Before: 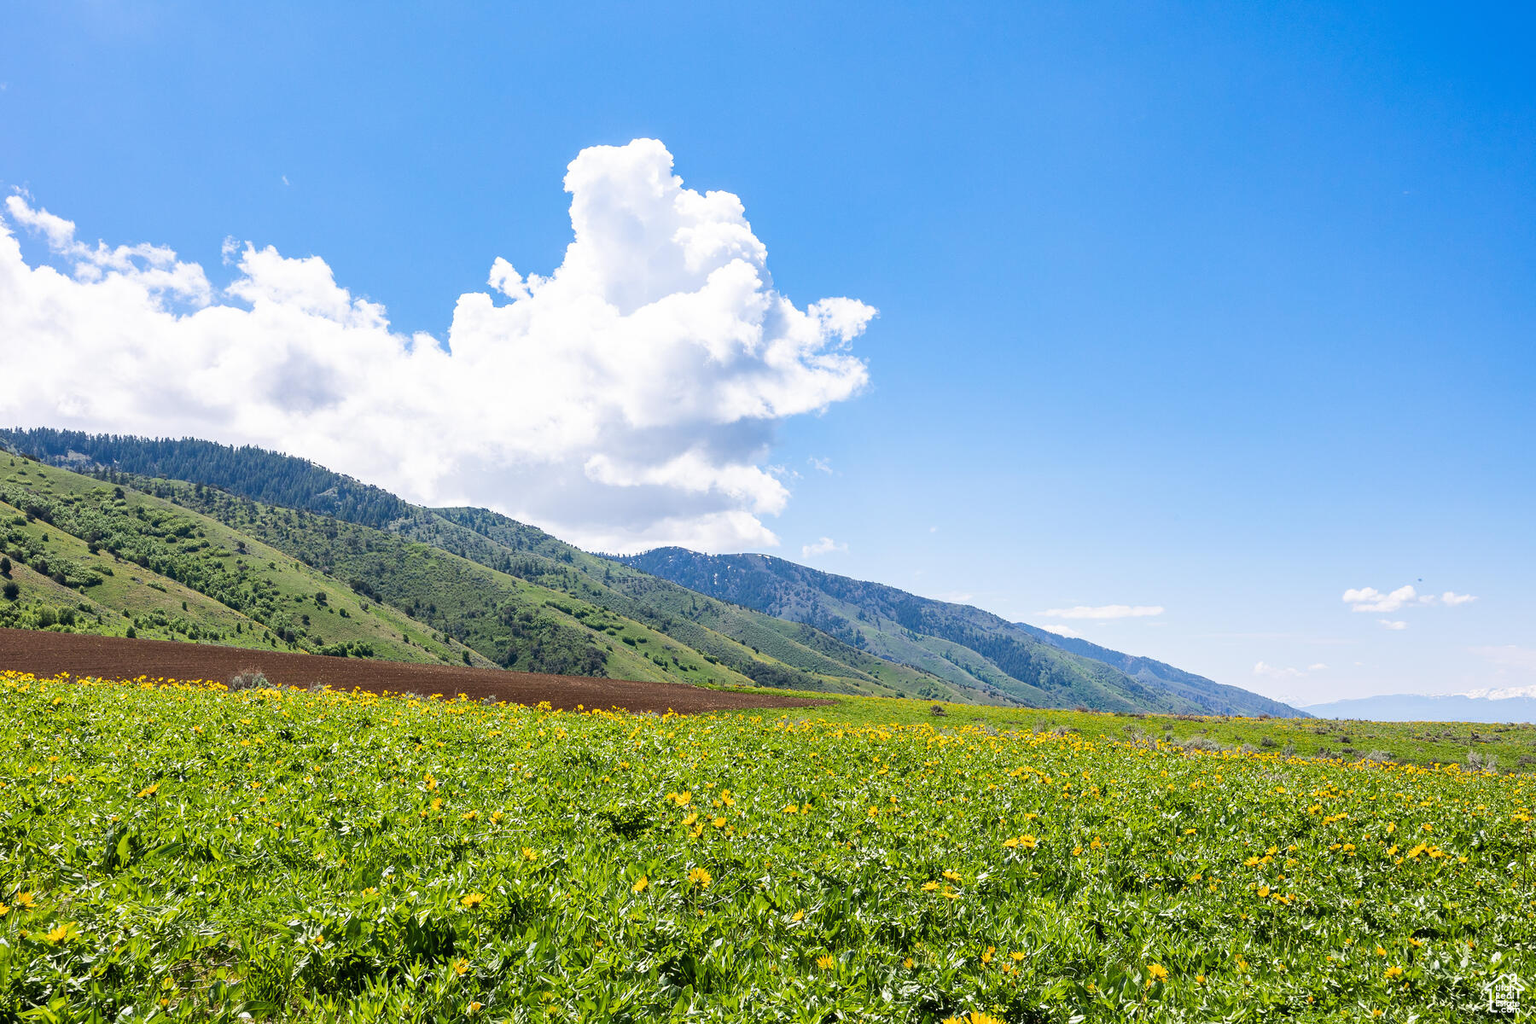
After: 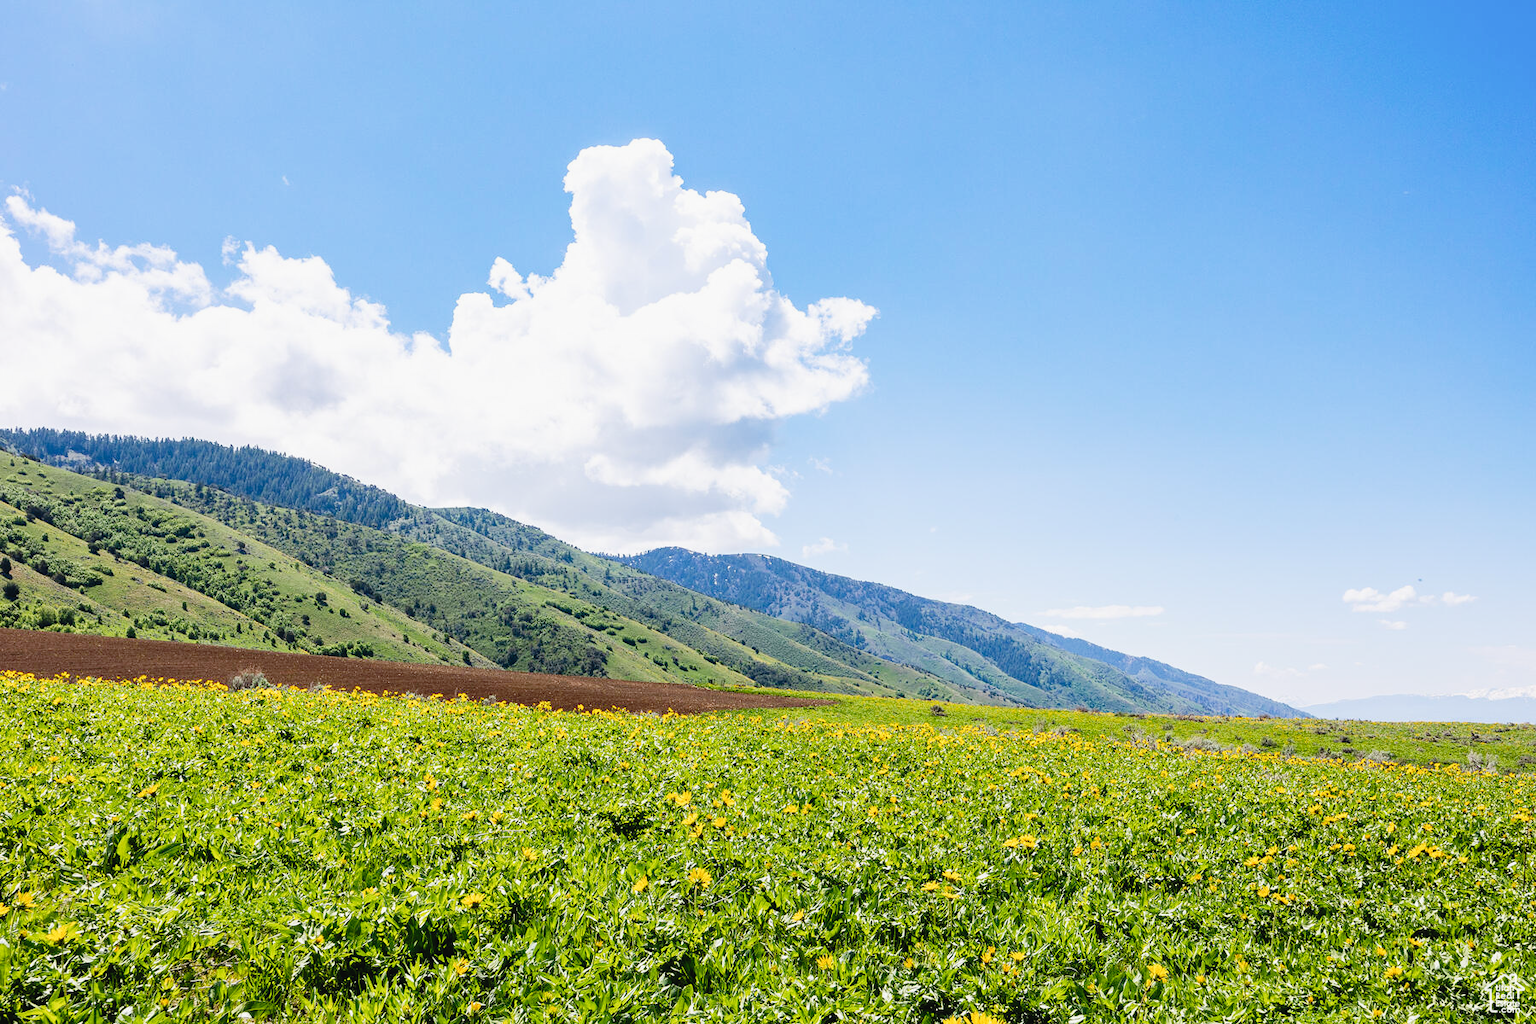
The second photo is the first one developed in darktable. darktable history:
tone curve: curves: ch0 [(0.003, 0.029) (0.037, 0.036) (0.149, 0.117) (0.297, 0.318) (0.422, 0.474) (0.531, 0.6) (0.743, 0.809) (0.877, 0.901) (1, 0.98)]; ch1 [(0, 0) (0.305, 0.325) (0.453, 0.437) (0.482, 0.479) (0.501, 0.5) (0.506, 0.503) (0.567, 0.572) (0.605, 0.608) (0.668, 0.69) (1, 1)]; ch2 [(0, 0) (0.313, 0.306) (0.4, 0.399) (0.45, 0.48) (0.499, 0.502) (0.512, 0.523) (0.57, 0.595) (0.653, 0.662) (1, 1)], preserve colors none
